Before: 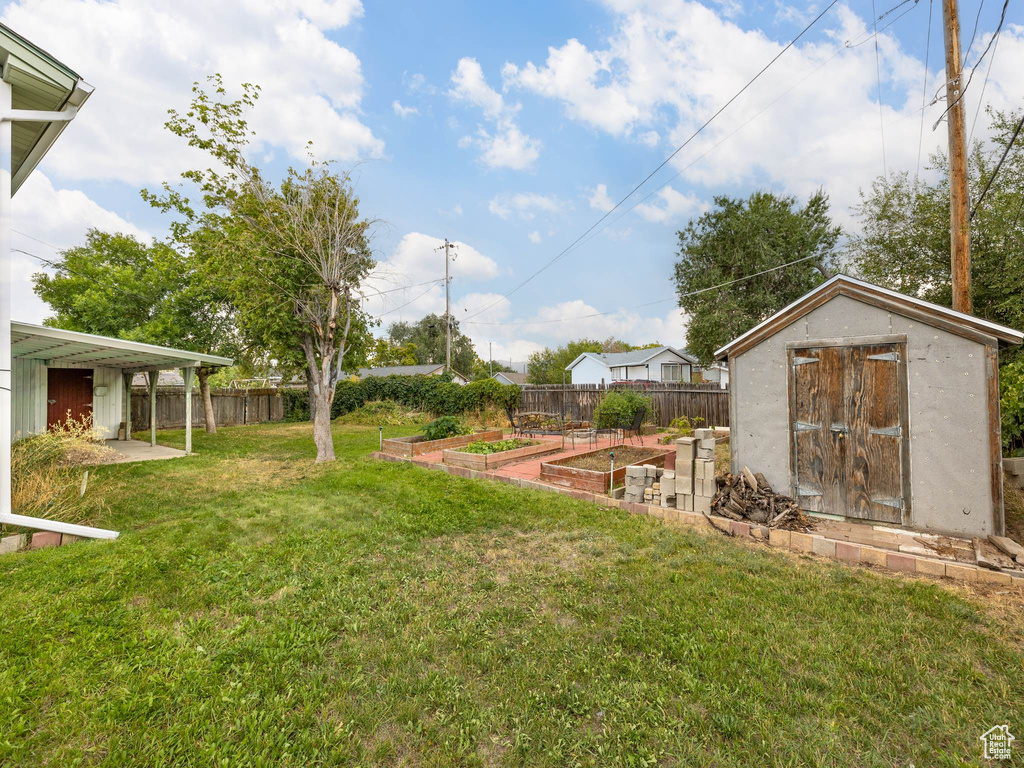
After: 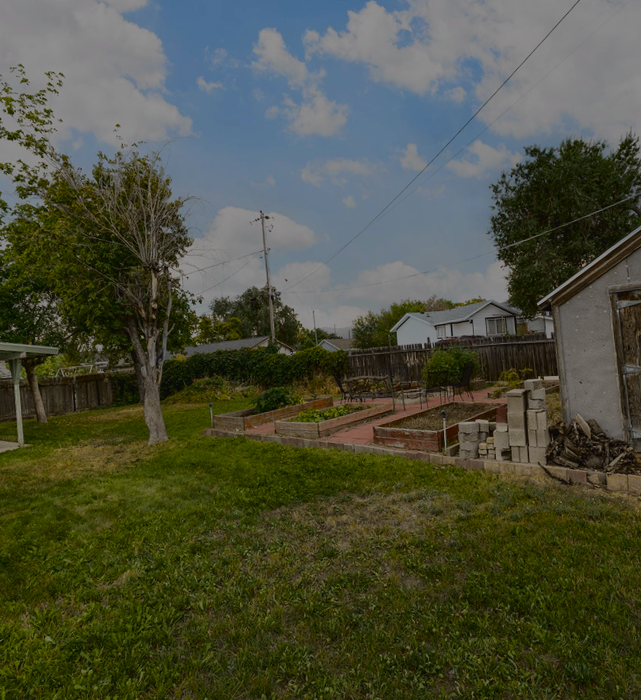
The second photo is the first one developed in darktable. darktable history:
crop and rotate: left 15.055%, right 18.278%
exposure: exposure -2.446 EV, compensate highlight preservation false
rotate and perspective: rotation -4.57°, crop left 0.054, crop right 0.944, crop top 0.087, crop bottom 0.914
color contrast: green-magenta contrast 1.1, blue-yellow contrast 1.1, unbound 0
color correction: saturation 0.99
tone equalizer: -8 EV 0.001 EV, -7 EV -0.004 EV, -6 EV 0.009 EV, -5 EV 0.032 EV, -4 EV 0.276 EV, -3 EV 0.644 EV, -2 EV 0.584 EV, -1 EV 0.187 EV, +0 EV 0.024 EV
tone curve: curves: ch0 [(0, 0.021) (0.049, 0.044) (0.157, 0.131) (0.365, 0.359) (0.499, 0.517) (0.675, 0.667) (0.856, 0.83) (1, 0.969)]; ch1 [(0, 0) (0.302, 0.309) (0.433, 0.443) (0.472, 0.47) (0.502, 0.503) (0.527, 0.516) (0.564, 0.557) (0.614, 0.645) (0.677, 0.722) (0.859, 0.889) (1, 1)]; ch2 [(0, 0) (0.33, 0.301) (0.447, 0.44) (0.487, 0.496) (0.502, 0.501) (0.535, 0.537) (0.565, 0.558) (0.608, 0.624) (1, 1)], color space Lab, independent channels, preserve colors none
